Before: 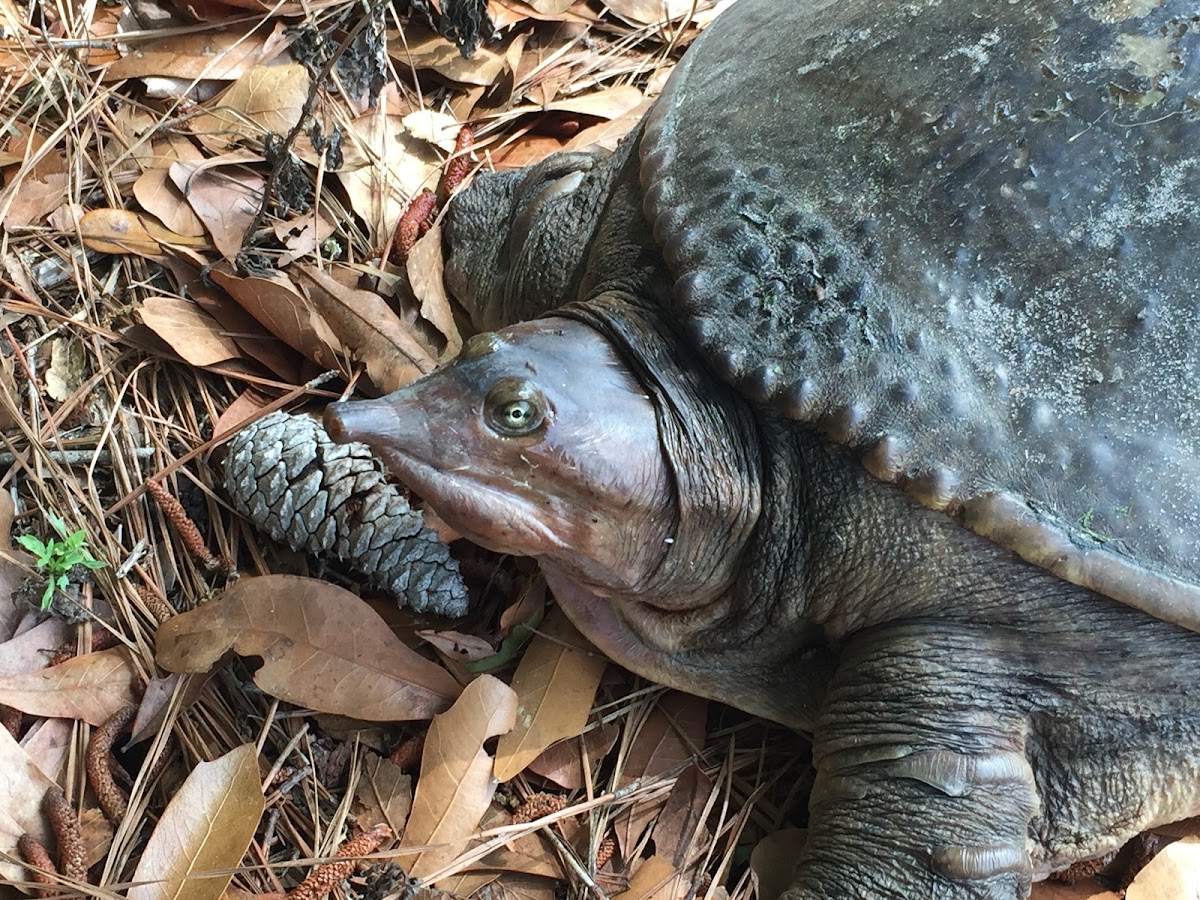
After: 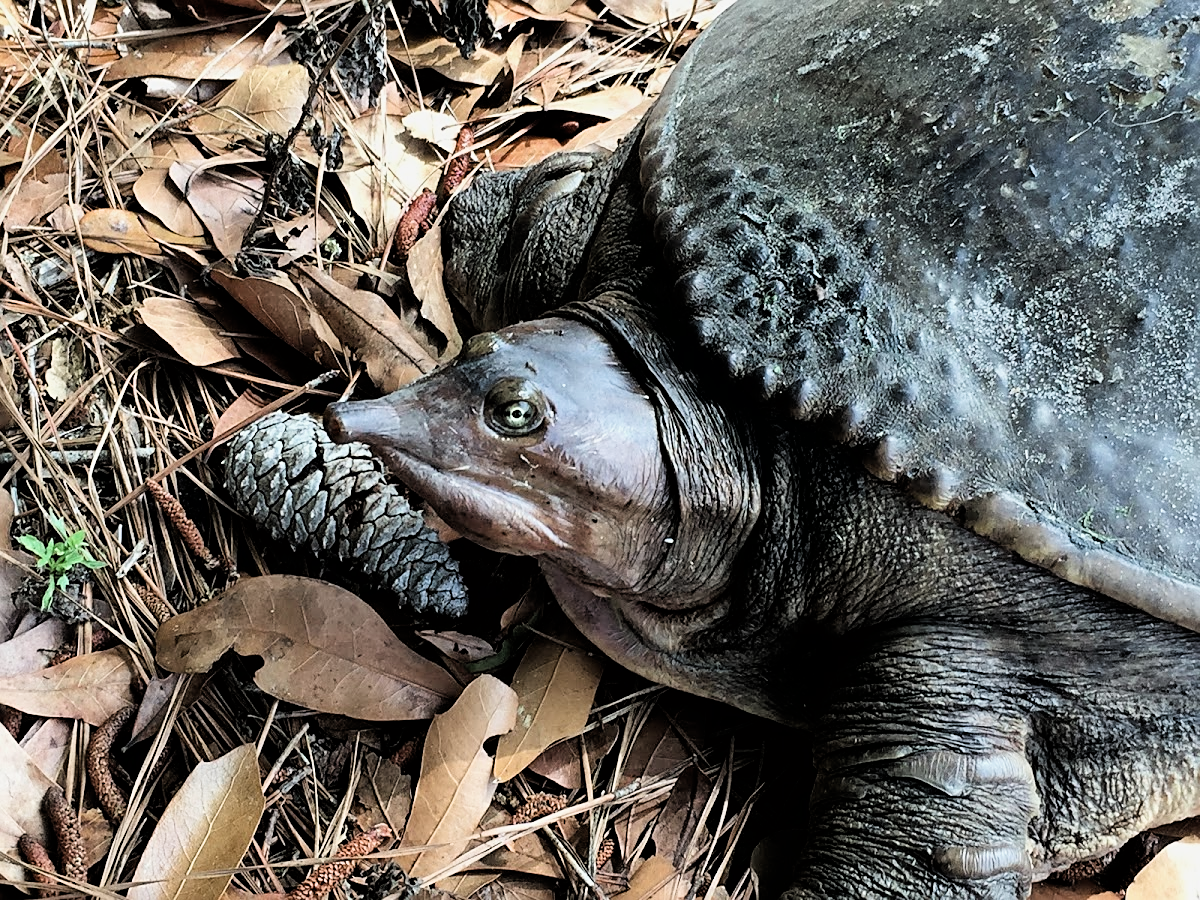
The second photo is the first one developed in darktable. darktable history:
filmic rgb: black relative exposure -4 EV, white relative exposure 3 EV, hardness 3.02, contrast 1.4
contrast brightness saturation: saturation -0.05
sharpen: on, module defaults
